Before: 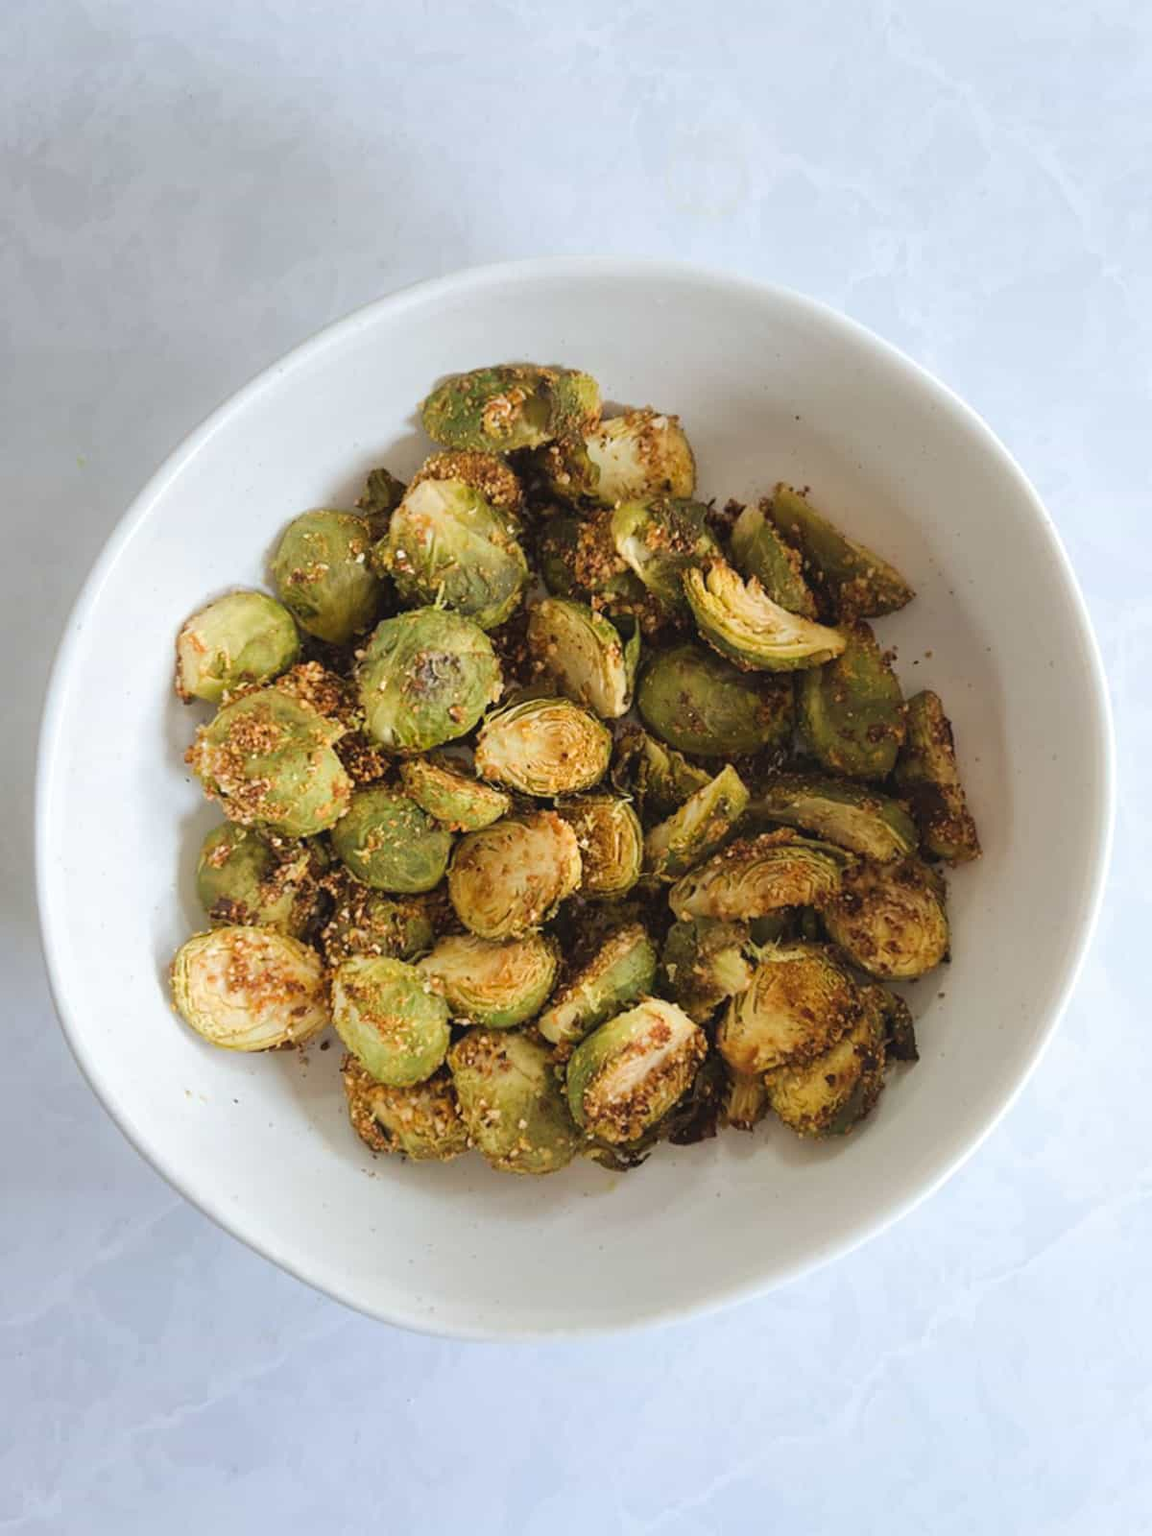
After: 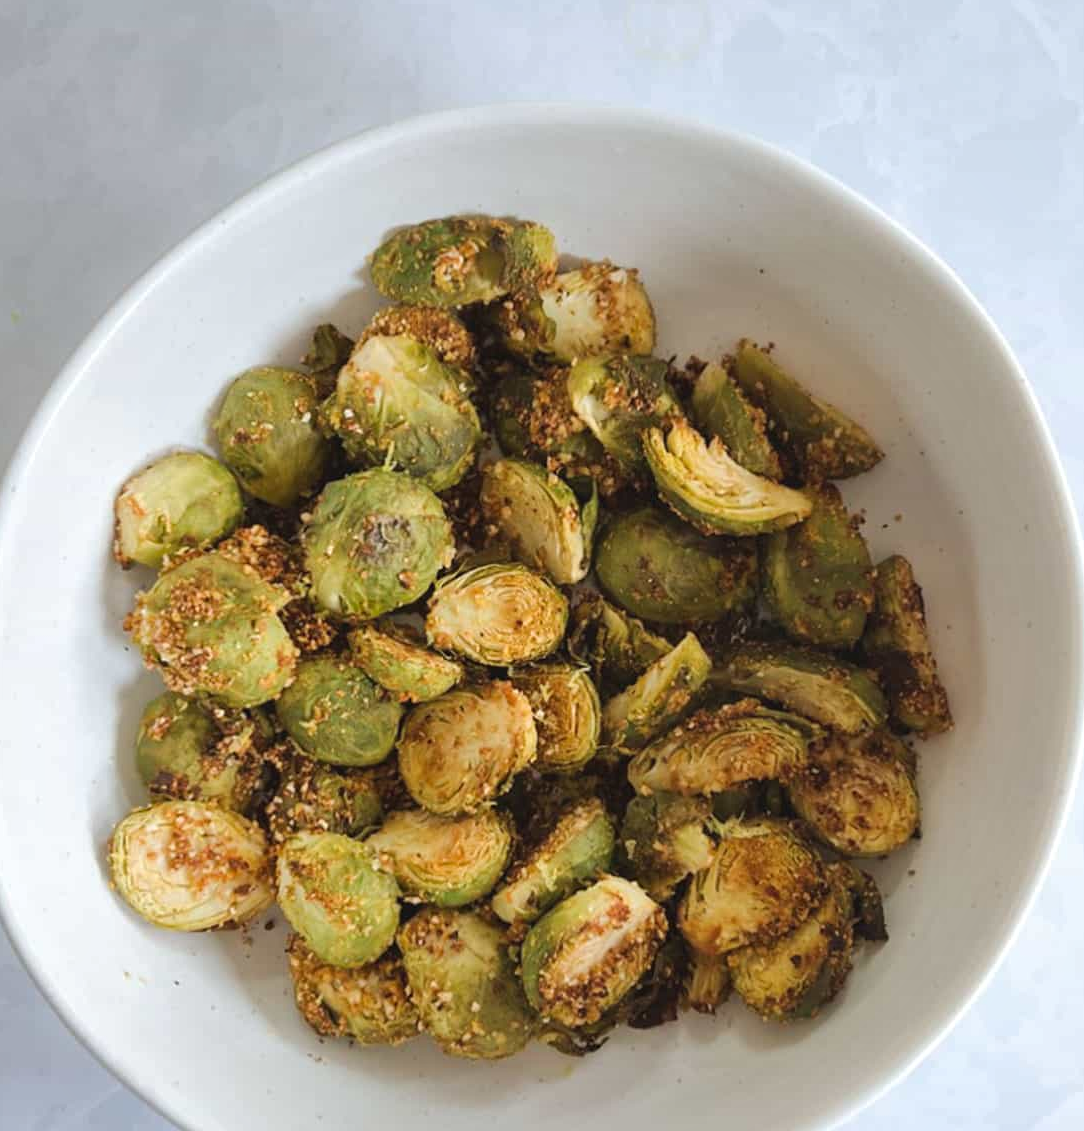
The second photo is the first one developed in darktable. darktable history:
tone equalizer: edges refinement/feathering 500, mask exposure compensation -1.57 EV, preserve details no
crop: left 5.818%, top 10.296%, right 3.787%, bottom 18.973%
shadows and highlights: shadows 37.62, highlights -27.1, soften with gaussian
